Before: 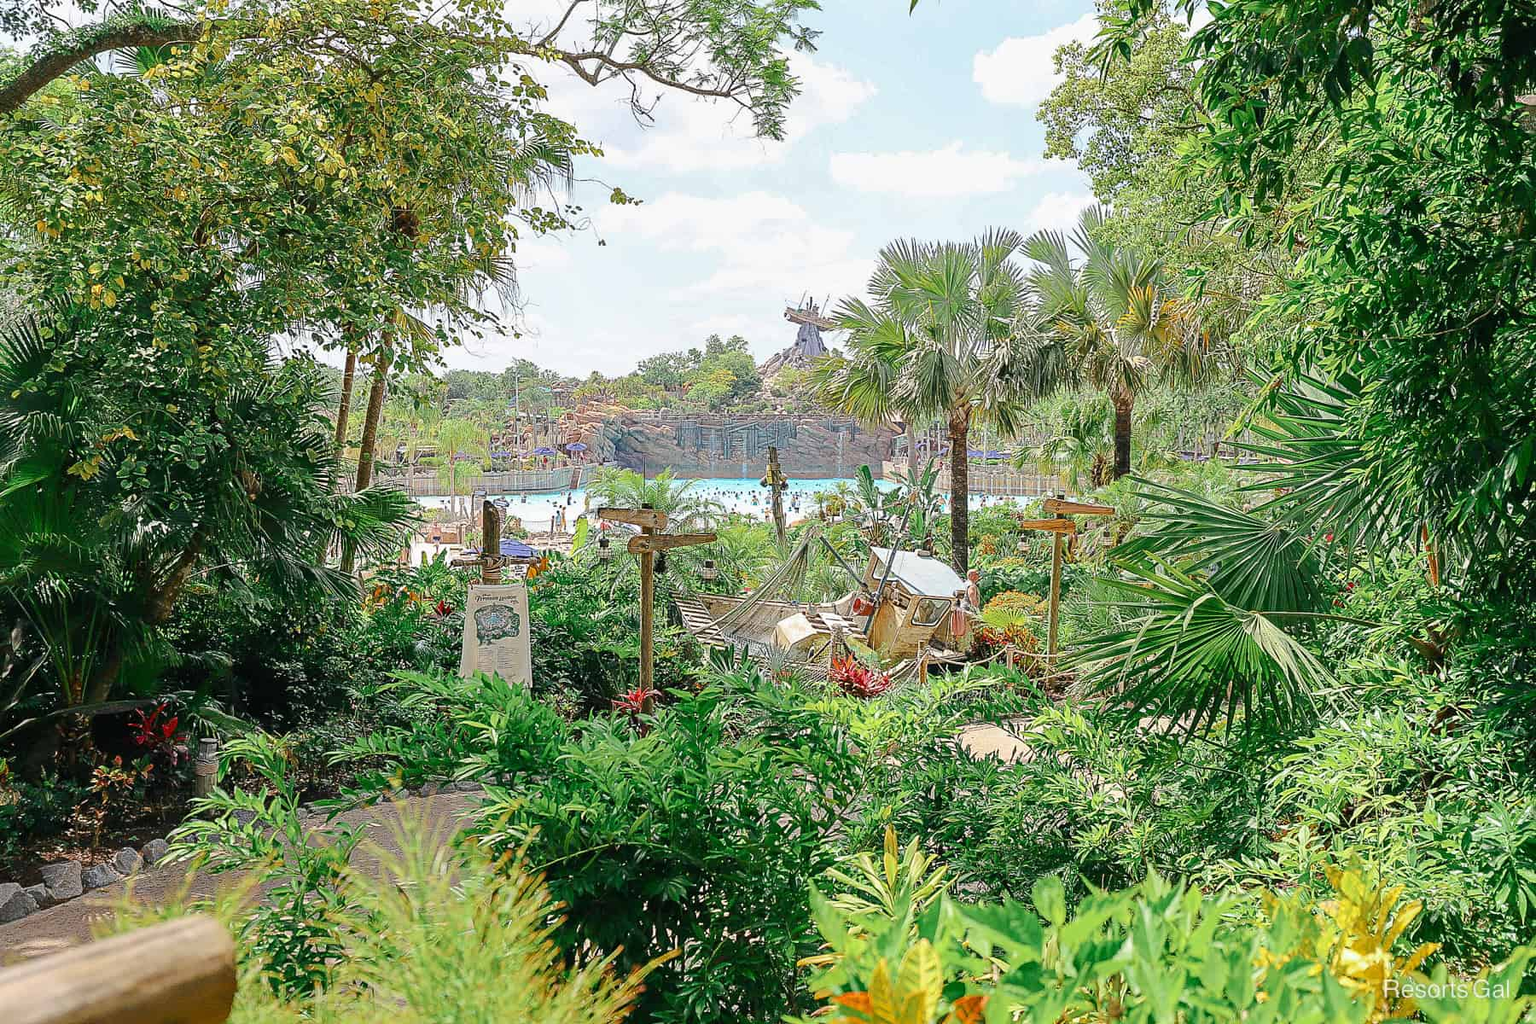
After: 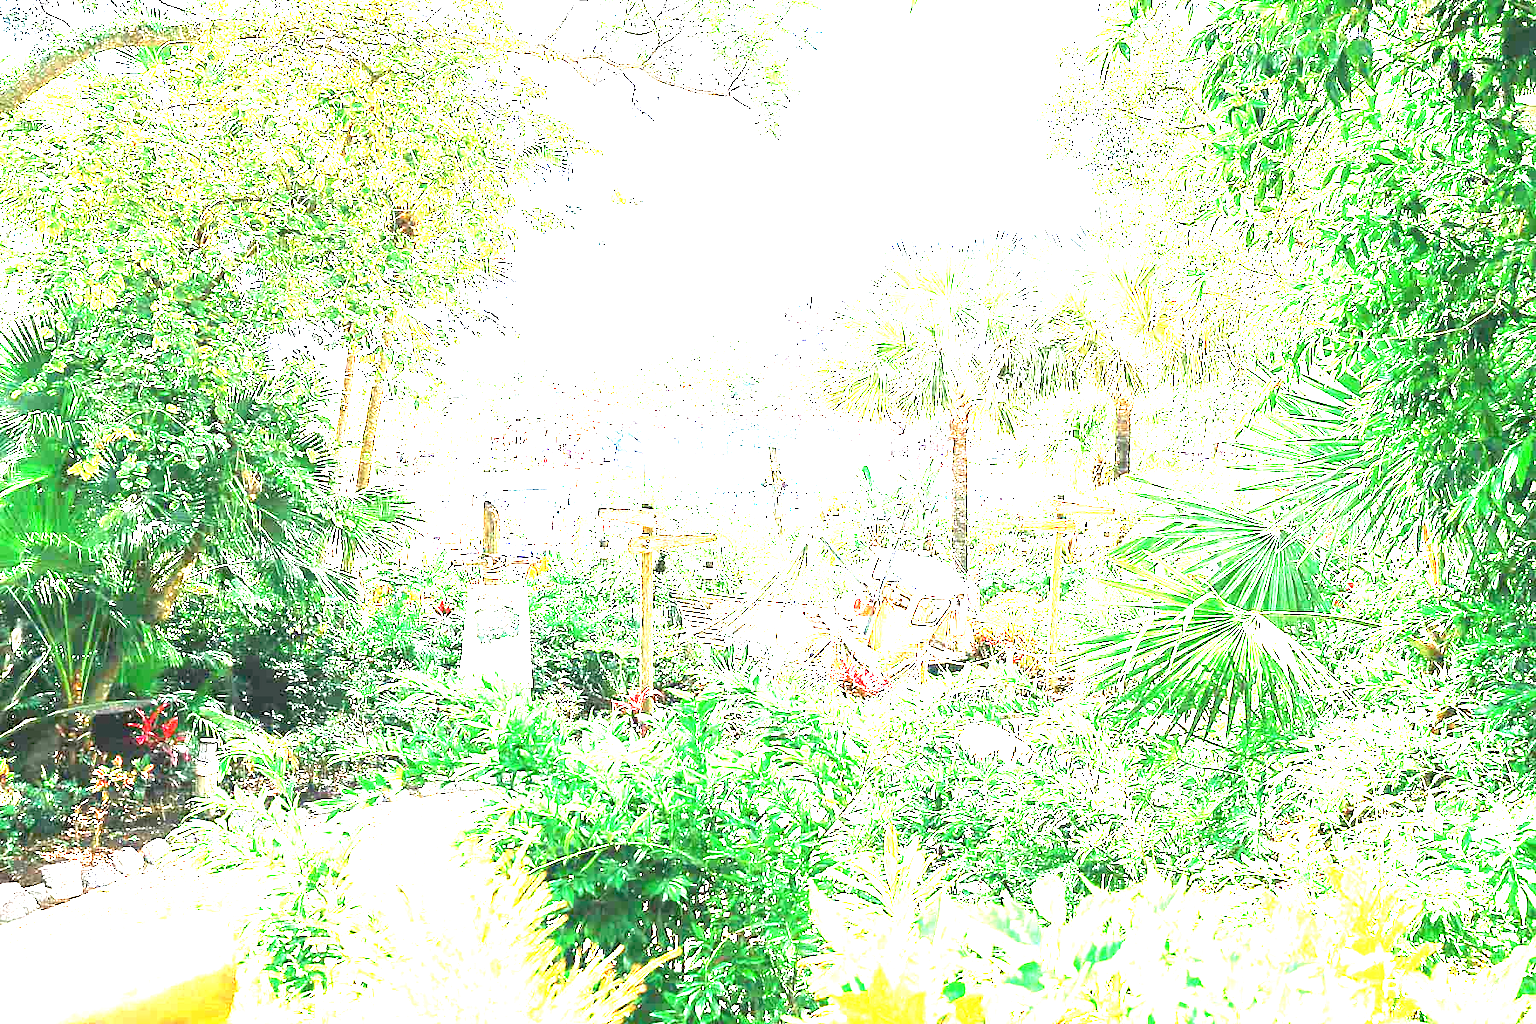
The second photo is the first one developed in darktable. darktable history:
shadows and highlights: shadows 13.21, white point adjustment 1.14, highlights -1.19, soften with gaussian
exposure: black level correction 0, exposure 4.044 EV, compensate highlight preservation false
